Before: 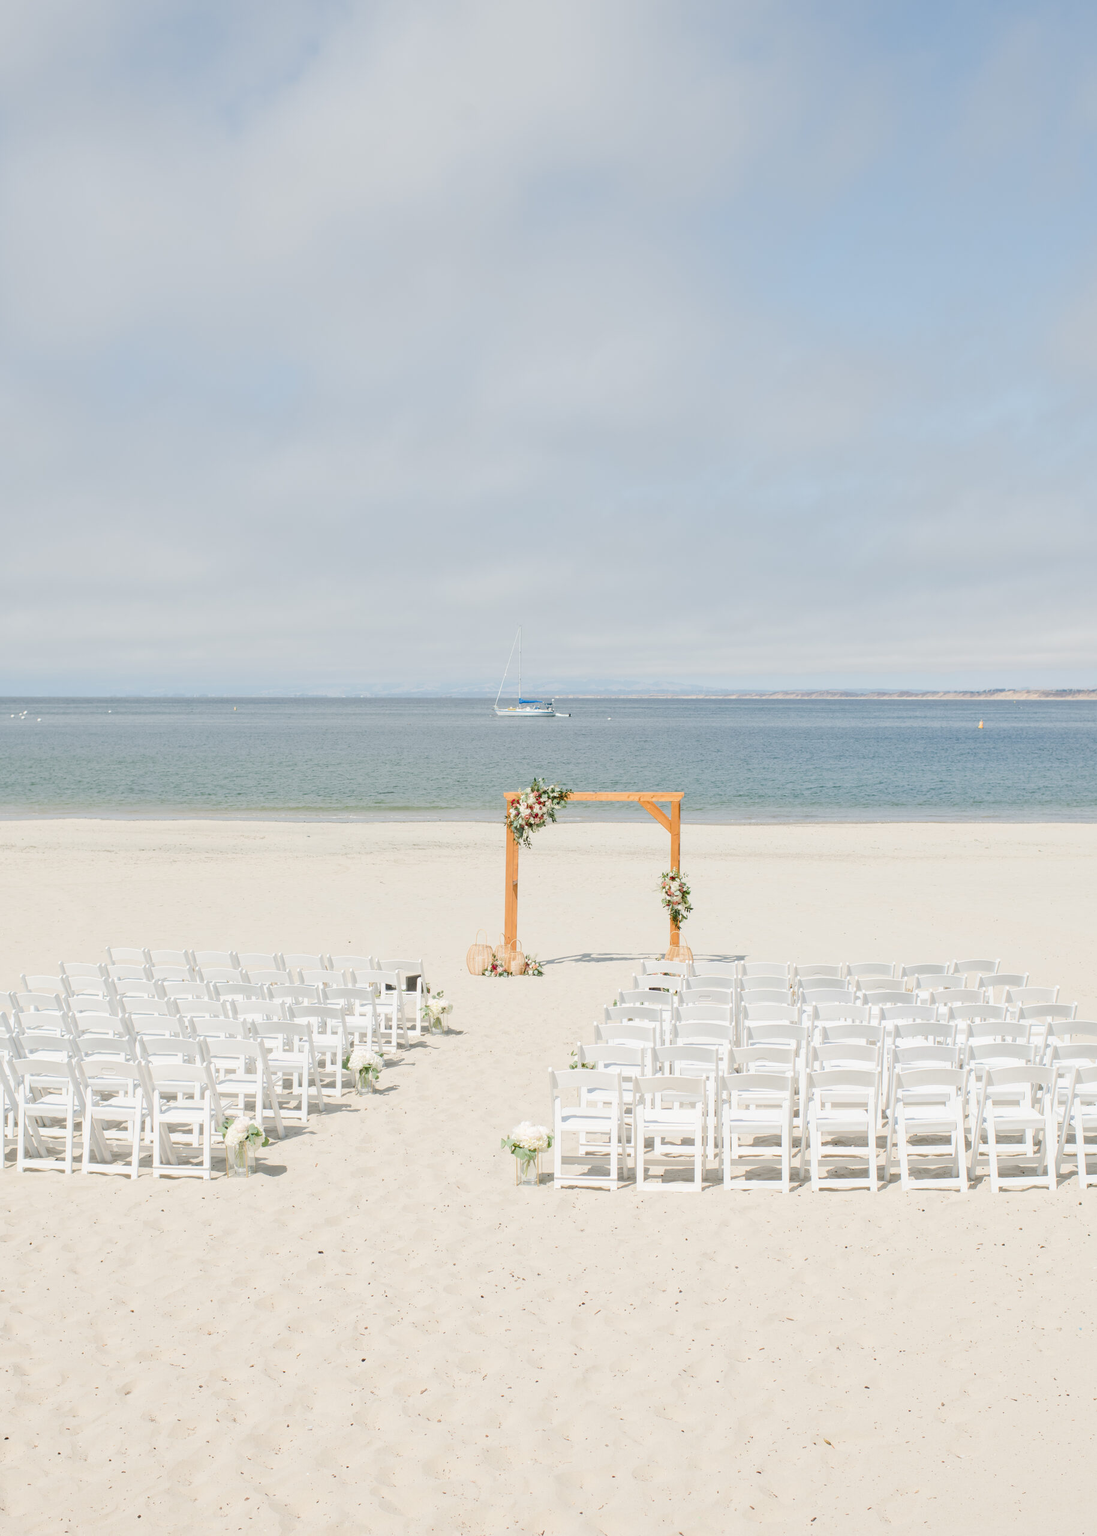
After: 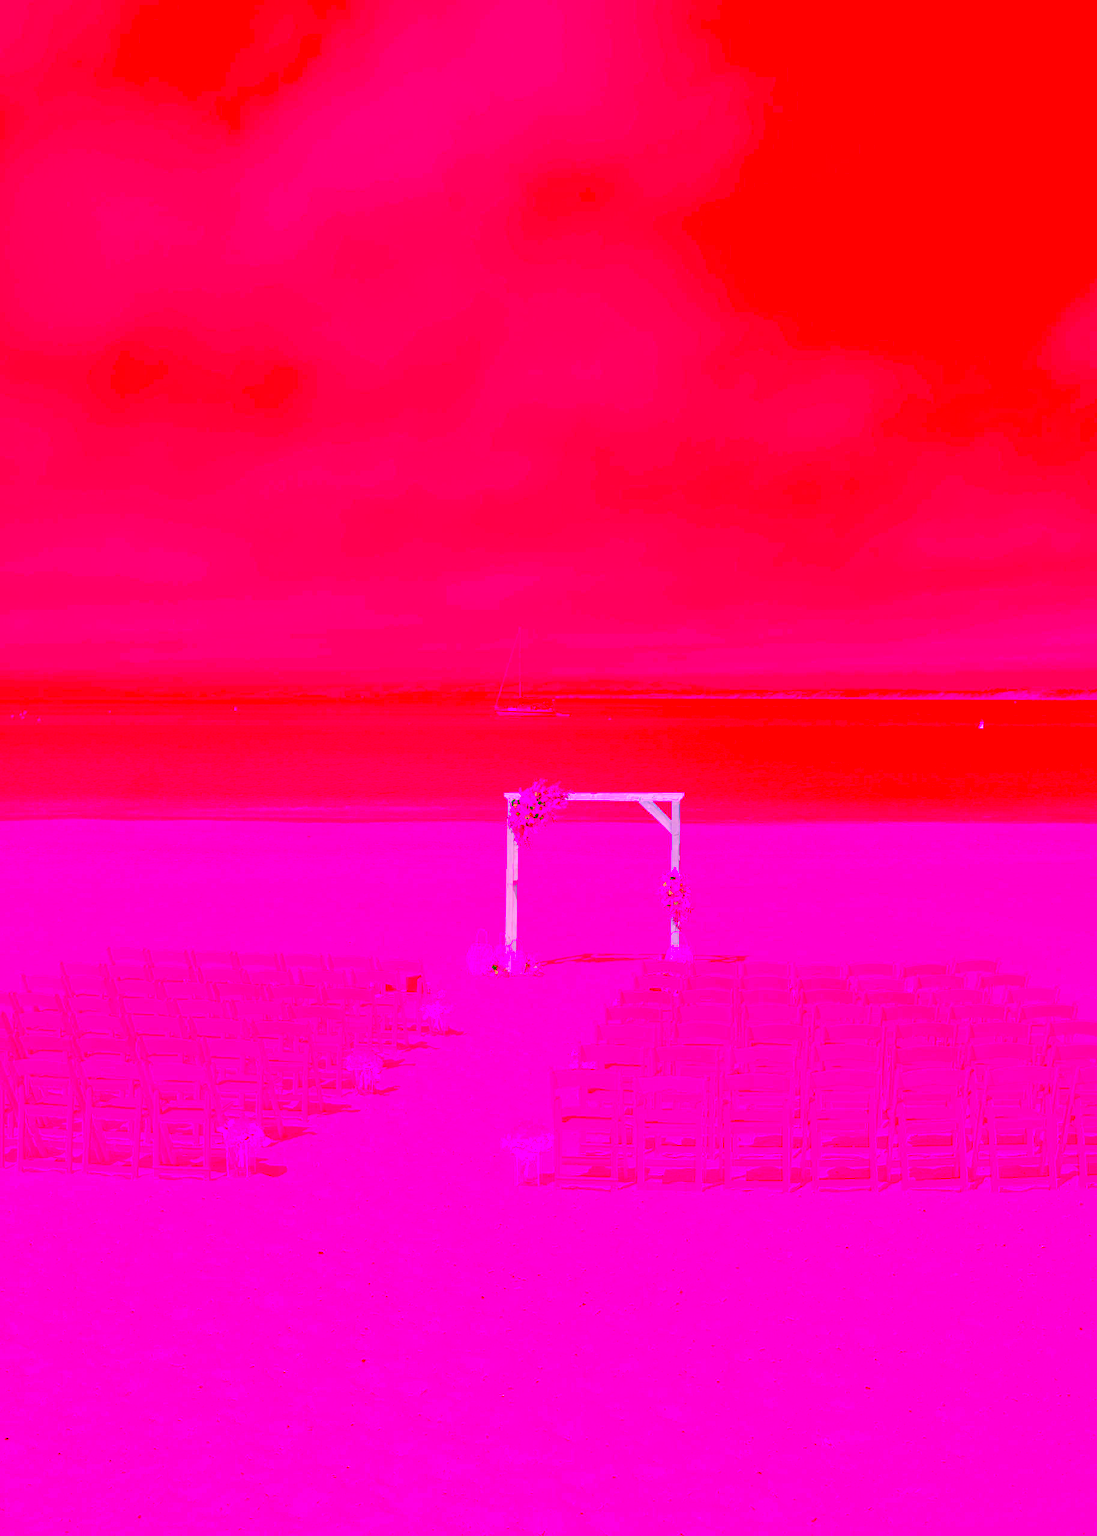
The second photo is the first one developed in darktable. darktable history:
color zones: curves: ch0 [(0, 0.533) (0.126, 0.533) (0.234, 0.533) (0.368, 0.357) (0.5, 0.5) (0.625, 0.5) (0.74, 0.637) (0.875, 0.5)]; ch1 [(0.004, 0.708) (0.129, 0.662) (0.25, 0.5) (0.375, 0.331) (0.496, 0.396) (0.625, 0.649) (0.739, 0.26) (0.875, 0.5) (1, 0.478)]; ch2 [(0, 0.409) (0.132, 0.403) (0.236, 0.558) (0.379, 0.448) (0.5, 0.5) (0.625, 0.5) (0.691, 0.39) (0.875, 0.5)]
color correction: highlights a* -39.68, highlights b* -40, shadows a* -40, shadows b* -40, saturation -3
